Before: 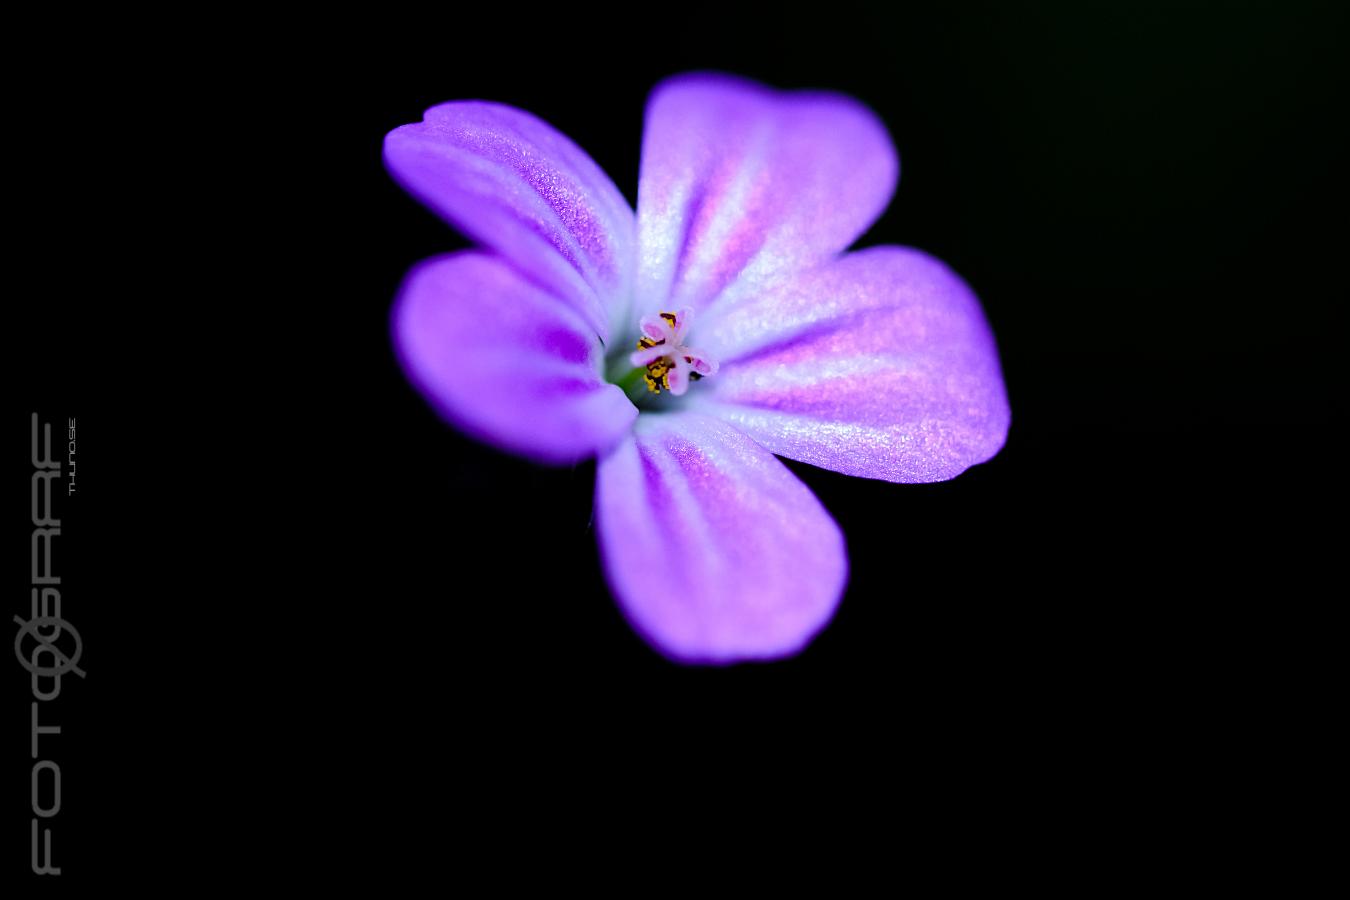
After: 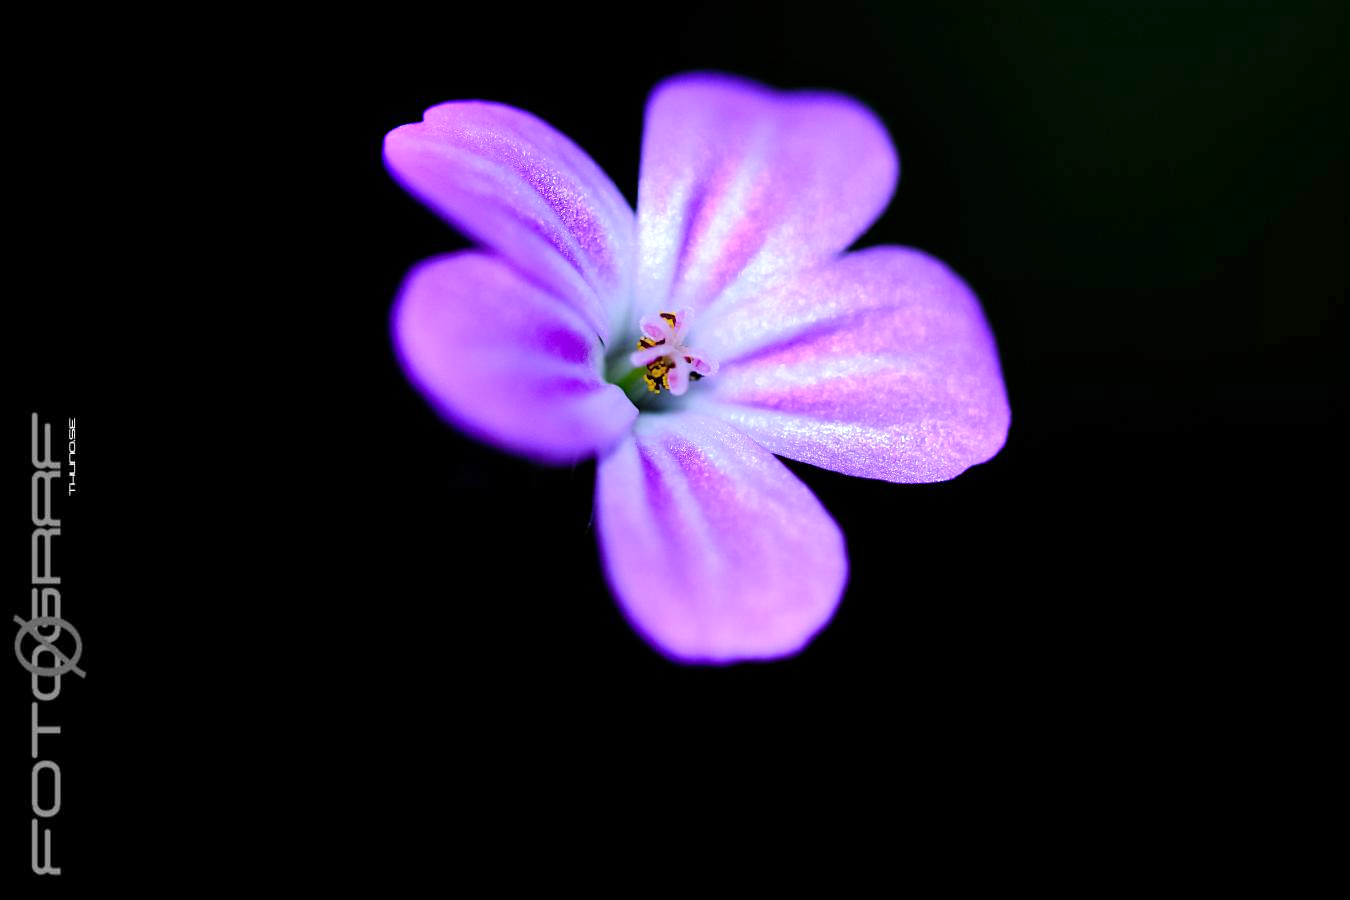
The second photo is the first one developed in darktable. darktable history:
shadows and highlights: highlights 70.7, soften with gaussian
exposure: exposure 0.161 EV, compensate highlight preservation false
